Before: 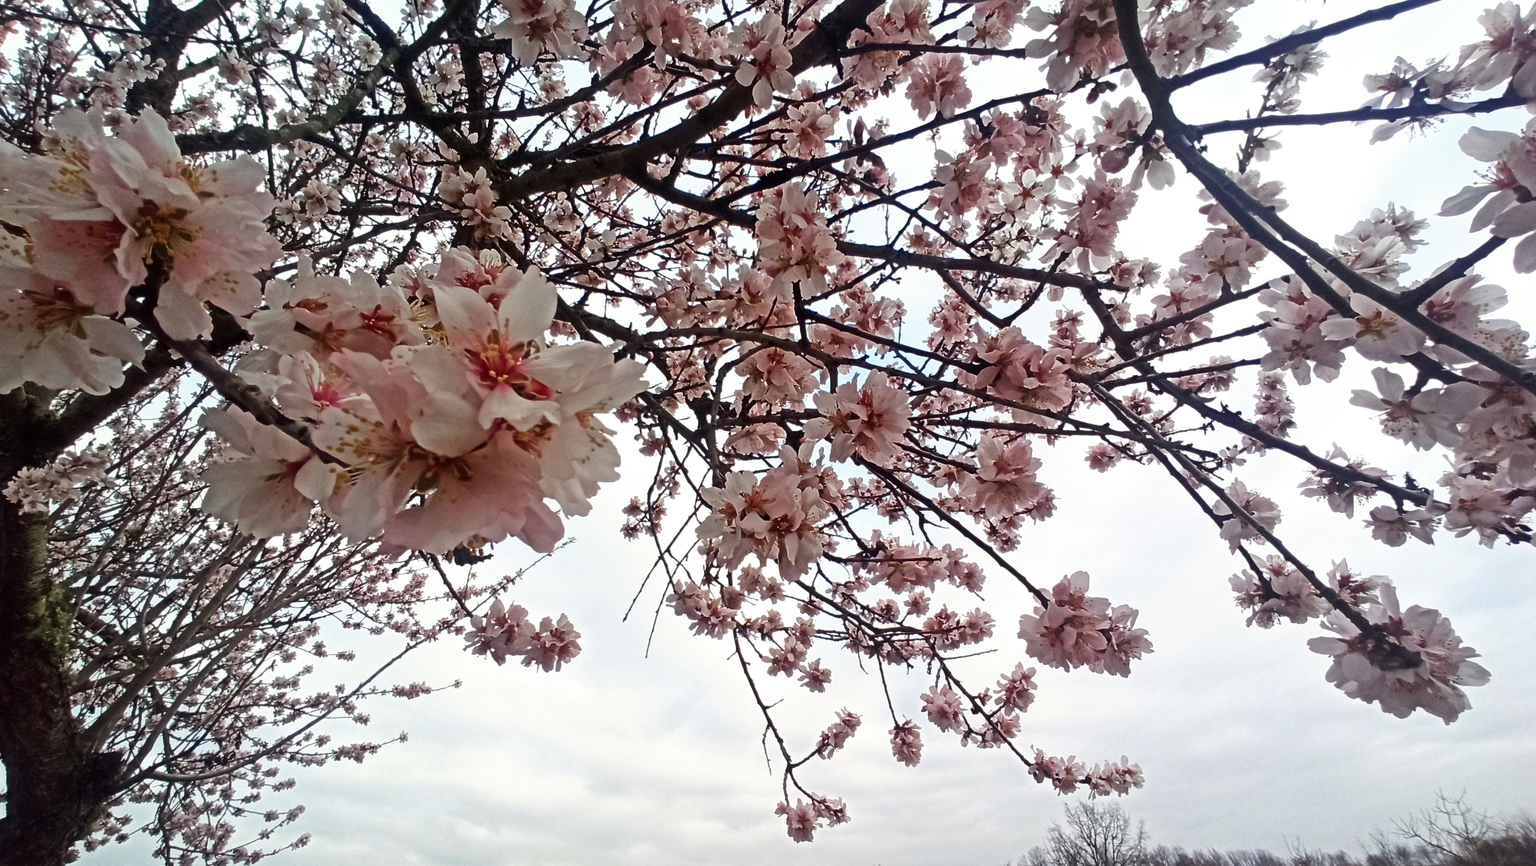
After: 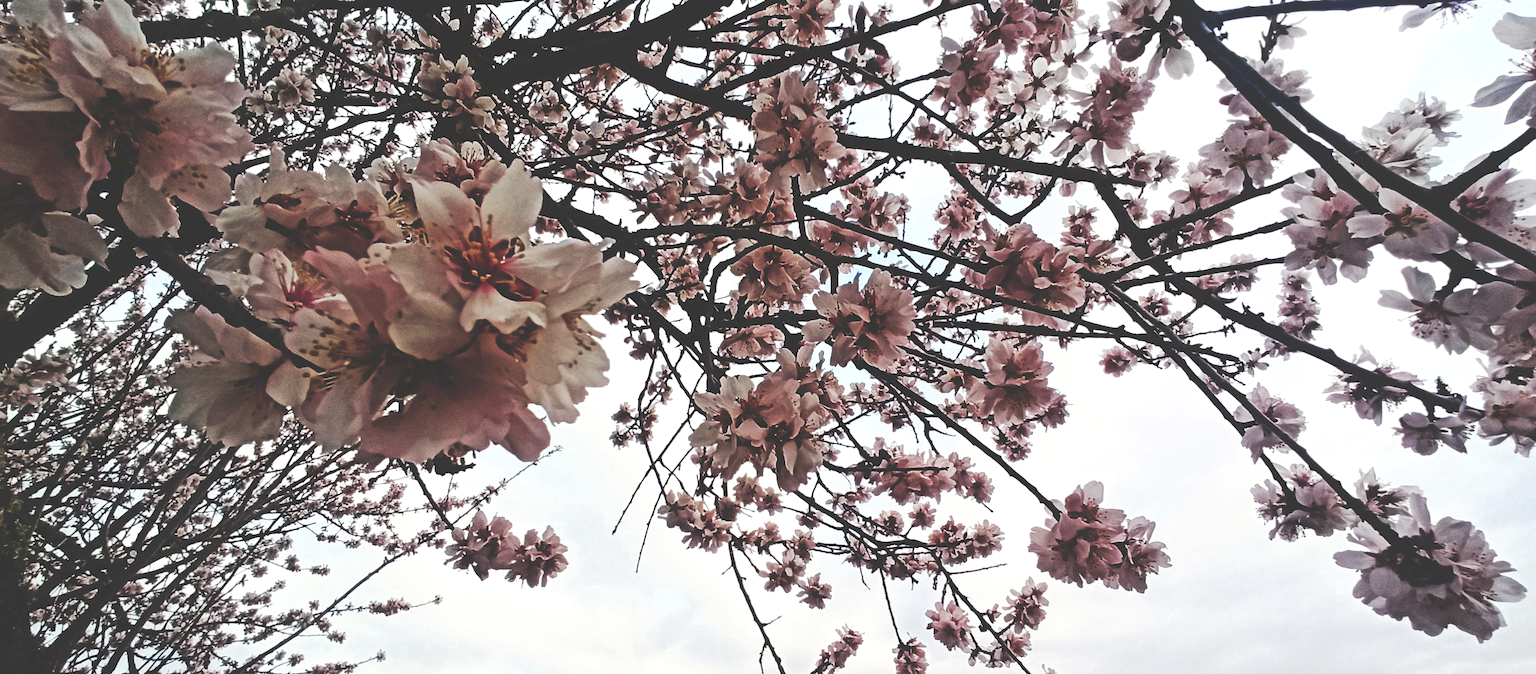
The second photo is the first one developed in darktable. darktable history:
crop and rotate: left 2.78%, top 13.29%, right 2.334%, bottom 12.774%
shadows and highlights: shadows 13.74, white point adjustment 1.21, highlights -1.31, soften with gaussian
levels: black 0.1%, levels [0.116, 0.574, 1]
color zones: curves: ch0 [(0.25, 0.5) (0.463, 0.627) (0.484, 0.637) (0.75, 0.5)]
tone curve: curves: ch0 [(0, 0) (0.003, 0.331) (0.011, 0.333) (0.025, 0.333) (0.044, 0.334) (0.069, 0.335) (0.1, 0.338) (0.136, 0.342) (0.177, 0.347) (0.224, 0.352) (0.277, 0.359) (0.335, 0.39) (0.399, 0.434) (0.468, 0.509) (0.543, 0.615) (0.623, 0.731) (0.709, 0.814) (0.801, 0.88) (0.898, 0.921) (1, 1)], preserve colors none
